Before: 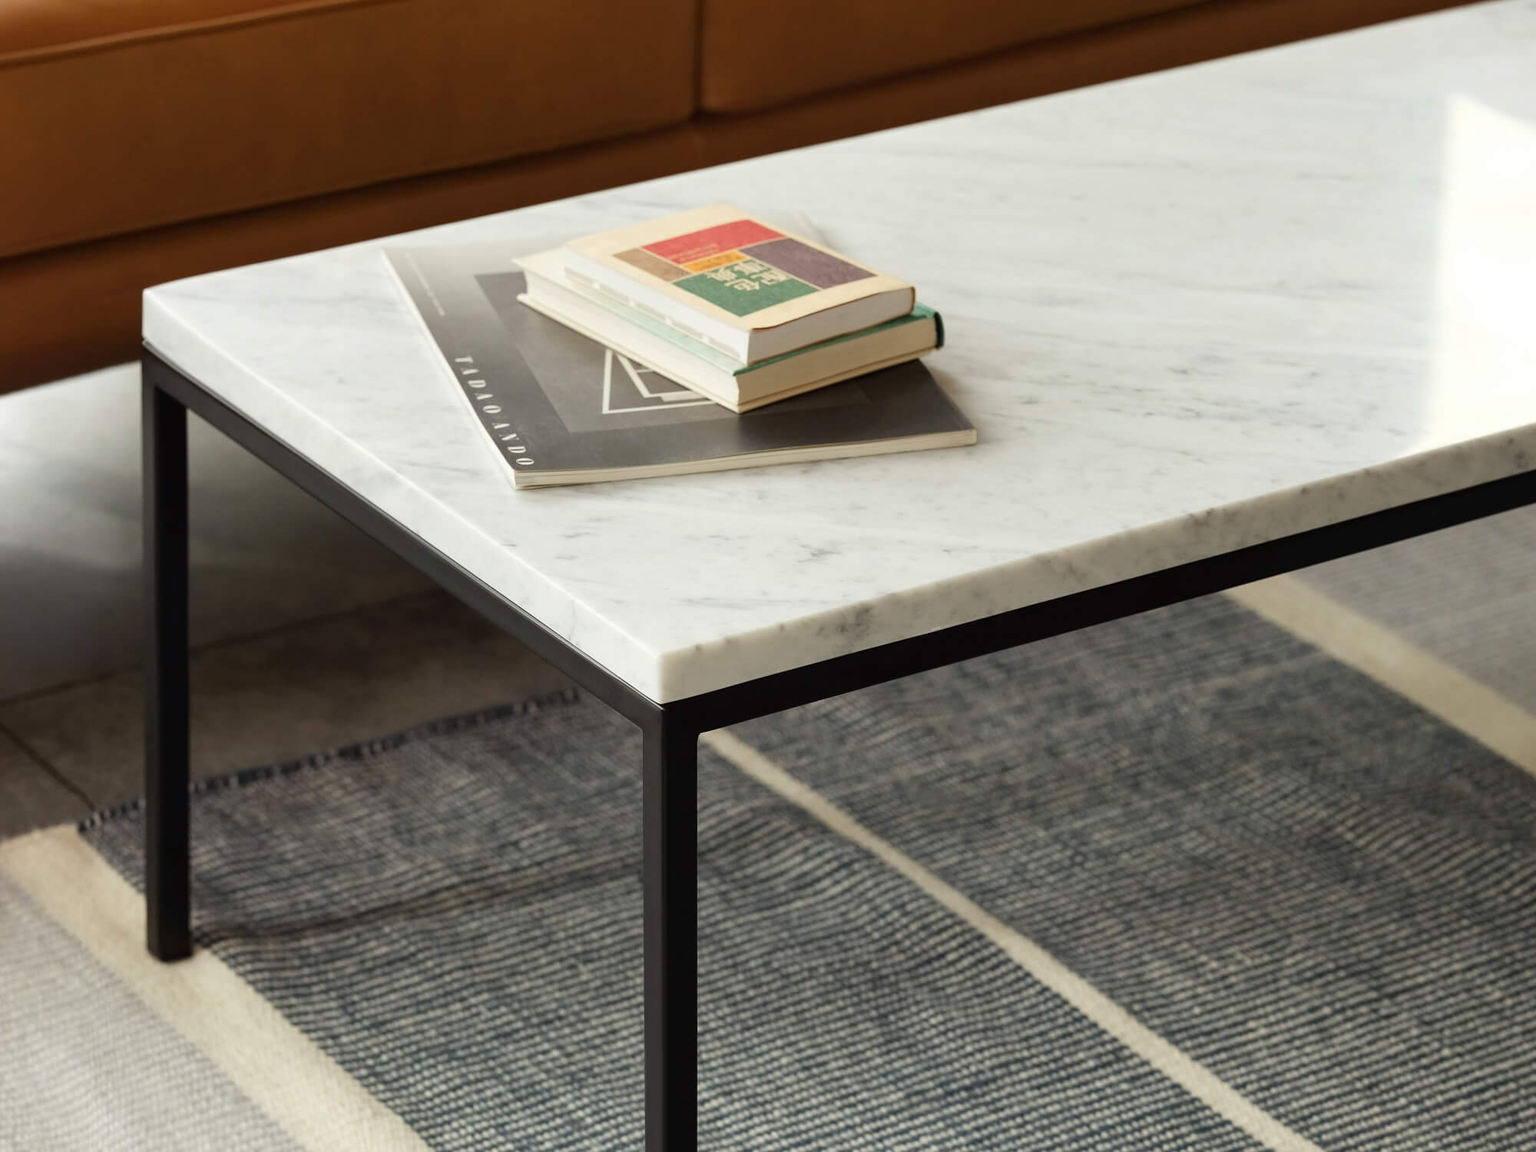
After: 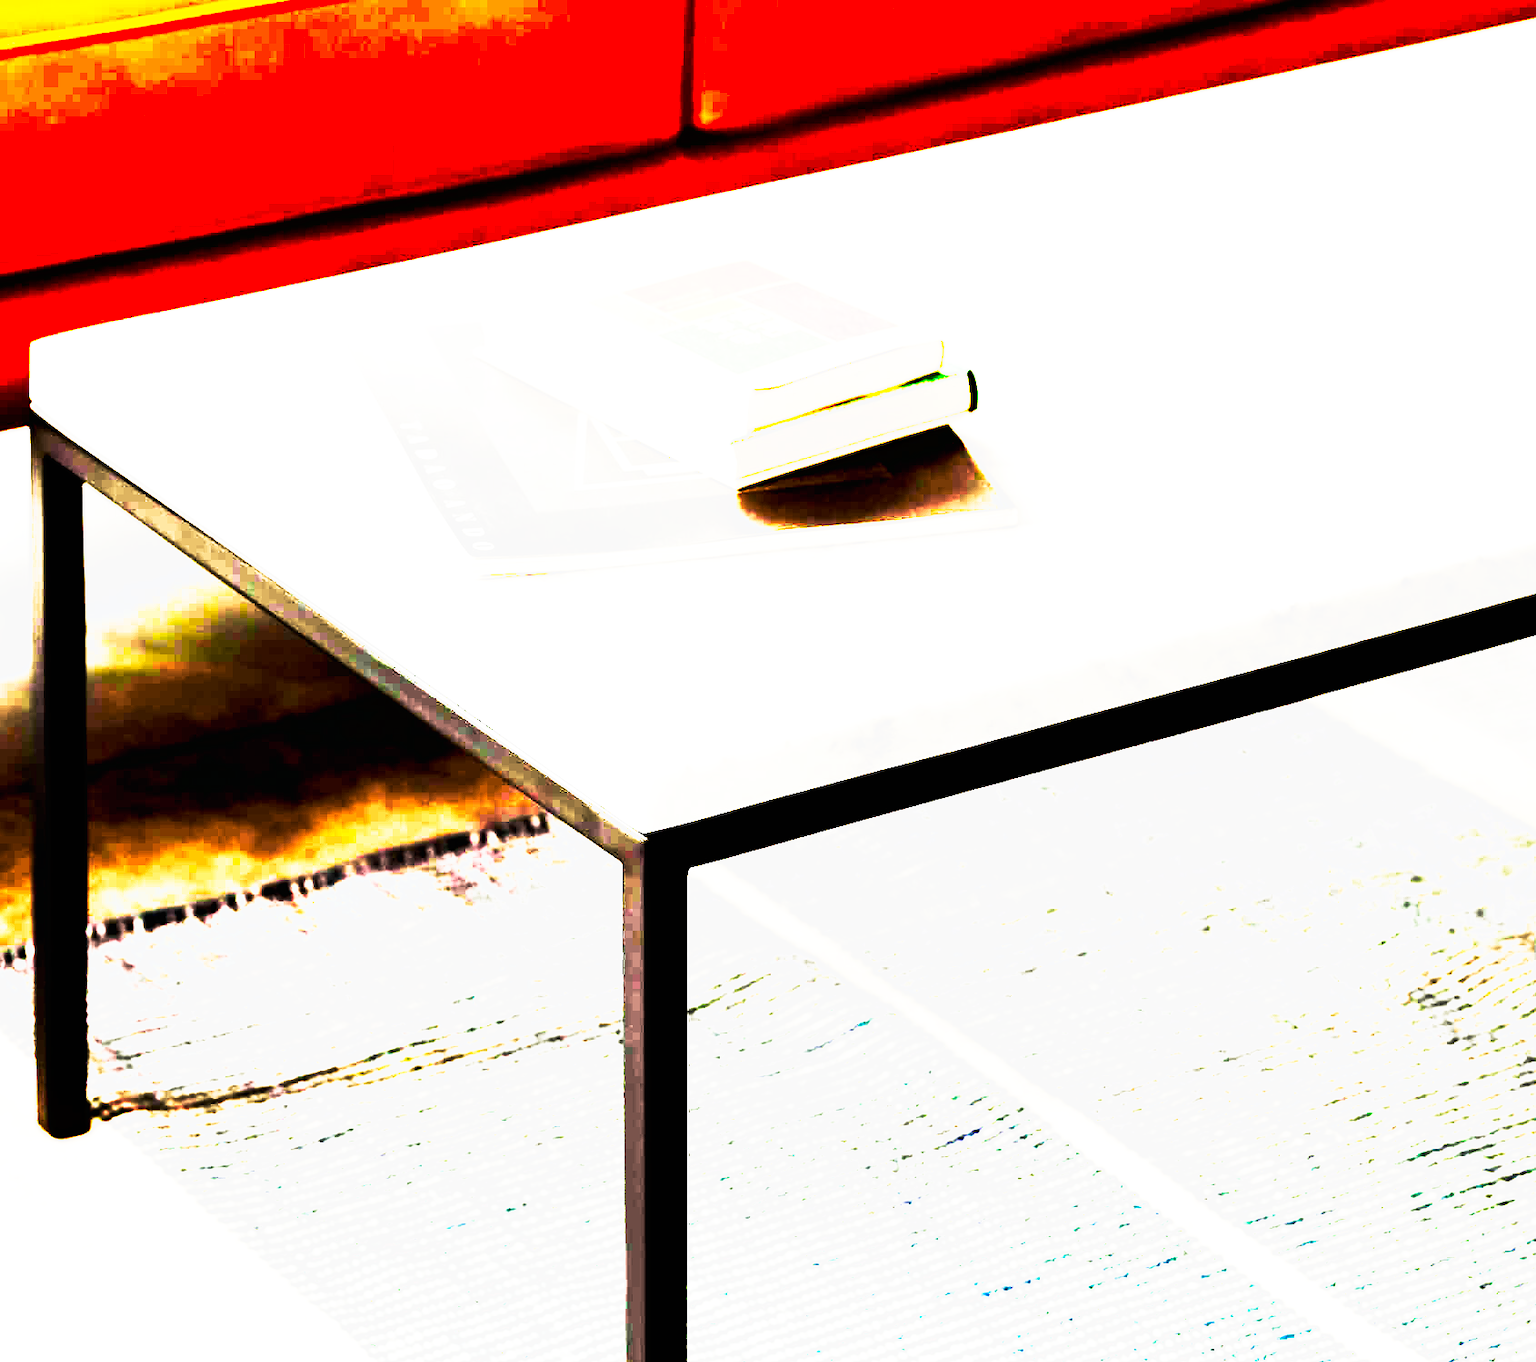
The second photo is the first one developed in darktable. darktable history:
crop: left 7.625%, right 7.844%
exposure: exposure 1.069 EV, compensate highlight preservation false
base curve: curves: ch0 [(0, 0) (0.007, 0.004) (0.027, 0.03) (0.046, 0.07) (0.207, 0.54) (0.442, 0.872) (0.673, 0.972) (1, 1)], preserve colors none
tone curve: curves: ch0 [(0, 0) (0.003, 0.001) (0.011, 0.003) (0.025, 0.003) (0.044, 0.003) (0.069, 0.003) (0.1, 0.006) (0.136, 0.007) (0.177, 0.009) (0.224, 0.007) (0.277, 0.026) (0.335, 0.126) (0.399, 0.254) (0.468, 0.493) (0.543, 0.892) (0.623, 0.984) (0.709, 0.979) (0.801, 0.979) (0.898, 0.982) (1, 1)], preserve colors none
